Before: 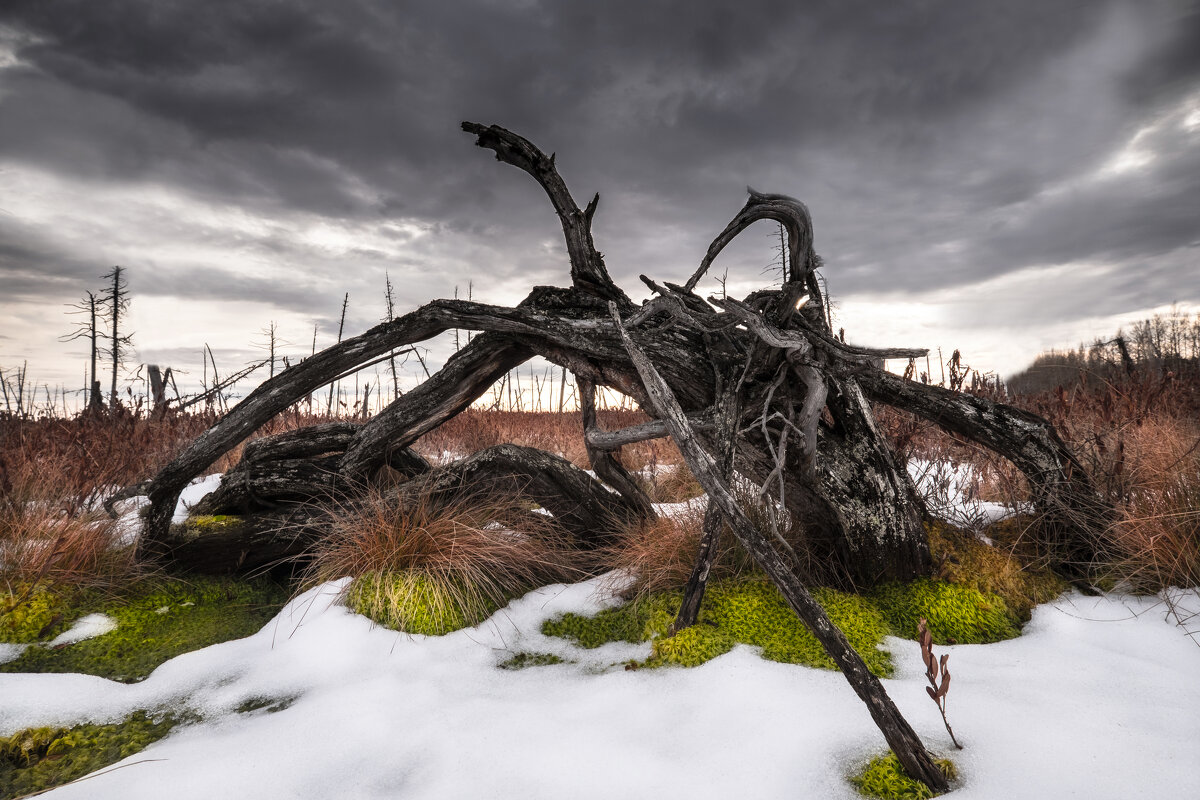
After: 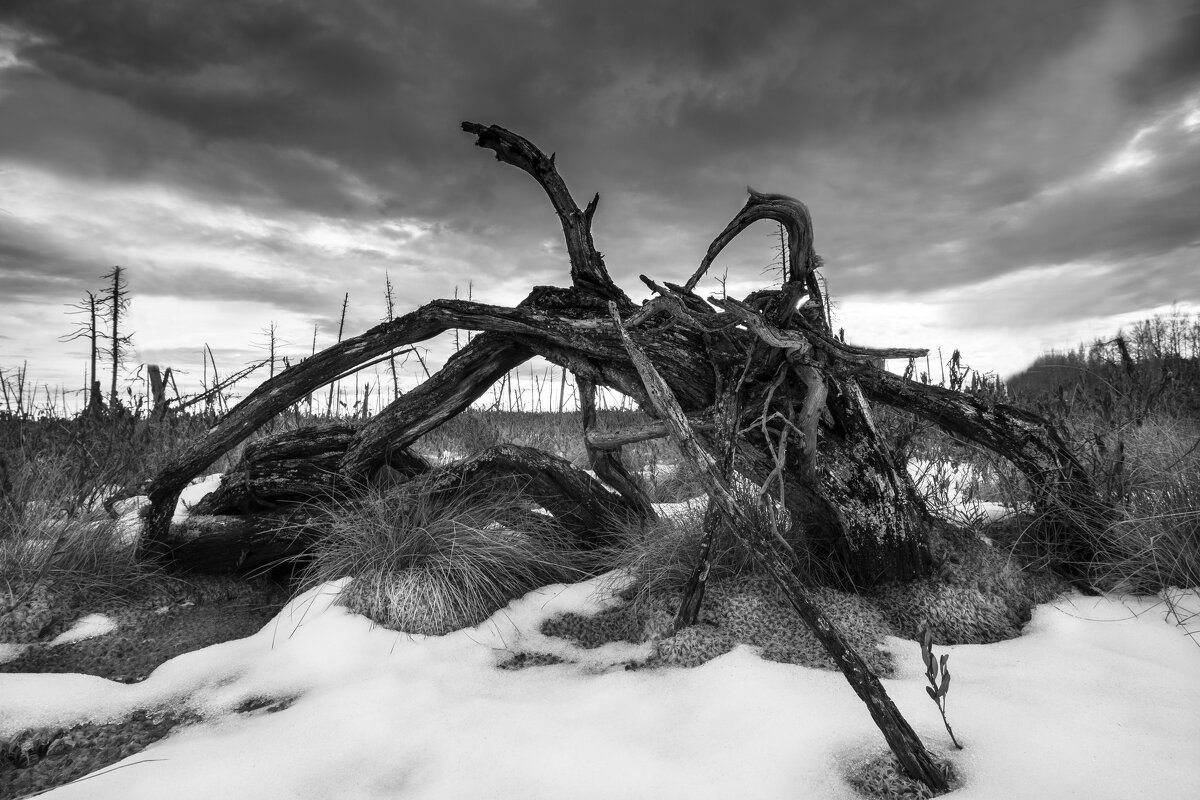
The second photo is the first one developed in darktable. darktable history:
monochrome: on, module defaults
color contrast: green-magenta contrast 0.8, blue-yellow contrast 1.1, unbound 0
